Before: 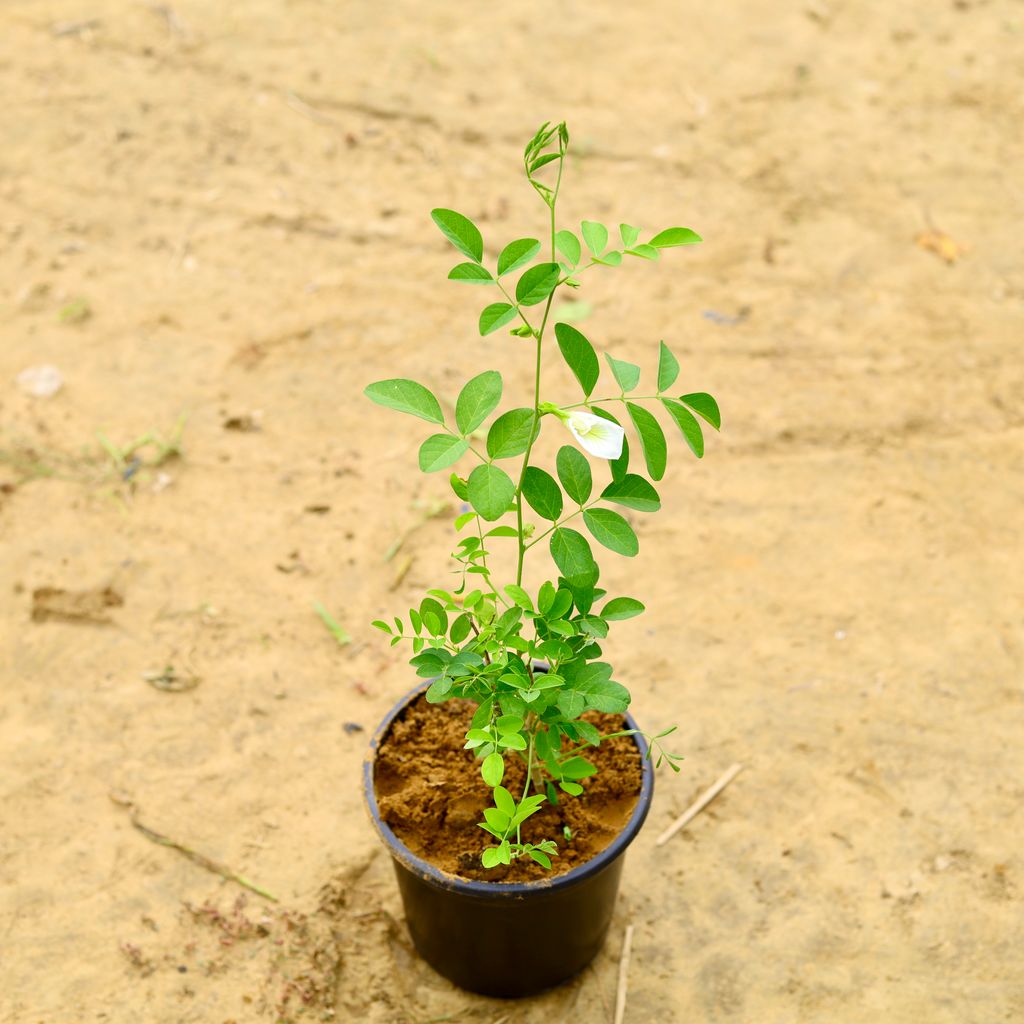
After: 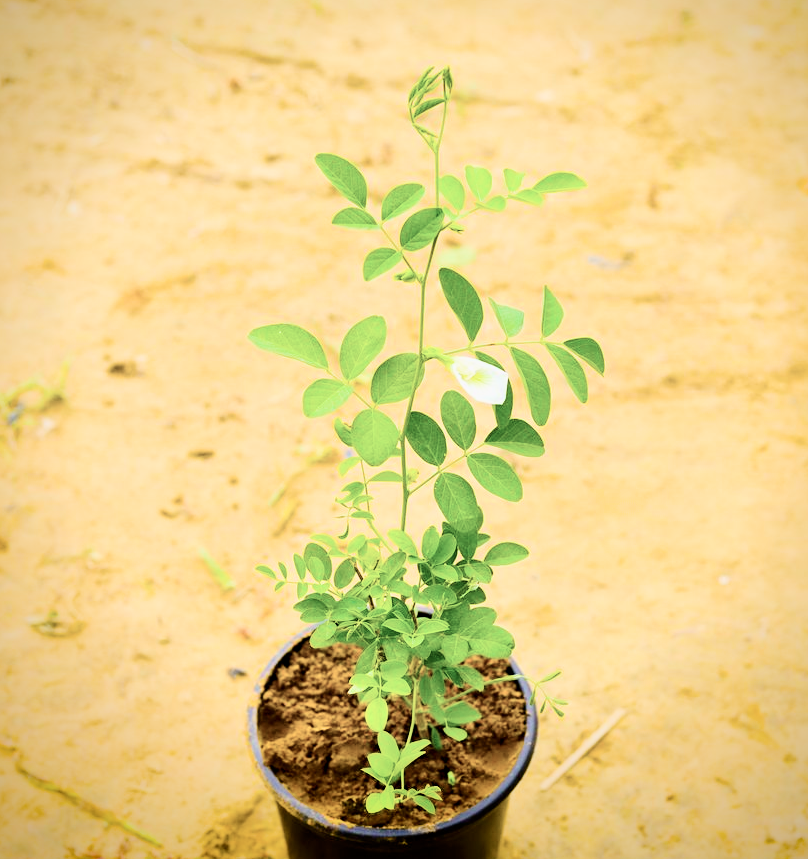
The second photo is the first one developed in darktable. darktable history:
crop: left 11.422%, top 5.384%, right 9.6%, bottom 10.653%
local contrast: mode bilateral grid, contrast 99, coarseness 100, detail 108%, midtone range 0.2
exposure: exposure 0.641 EV, compensate highlight preservation false
color balance rgb: shadows fall-off 298.736%, white fulcrum 1.99 EV, highlights fall-off 298.611%, perceptual saturation grading › global saturation 39.794%, perceptual saturation grading › highlights -25.016%, perceptual saturation grading › mid-tones 35.195%, perceptual saturation grading › shadows 35.024%, mask middle-gray fulcrum 99.692%, global vibrance 11.082%, contrast gray fulcrum 38.329%
vignetting: fall-off radius 61.01%, saturation 0.379, center (0.036, -0.085)
filmic rgb: black relative exposure -4.77 EV, white relative exposure 4.05 EV, hardness 2.79
contrast brightness saturation: contrast 0.254, saturation -0.316
